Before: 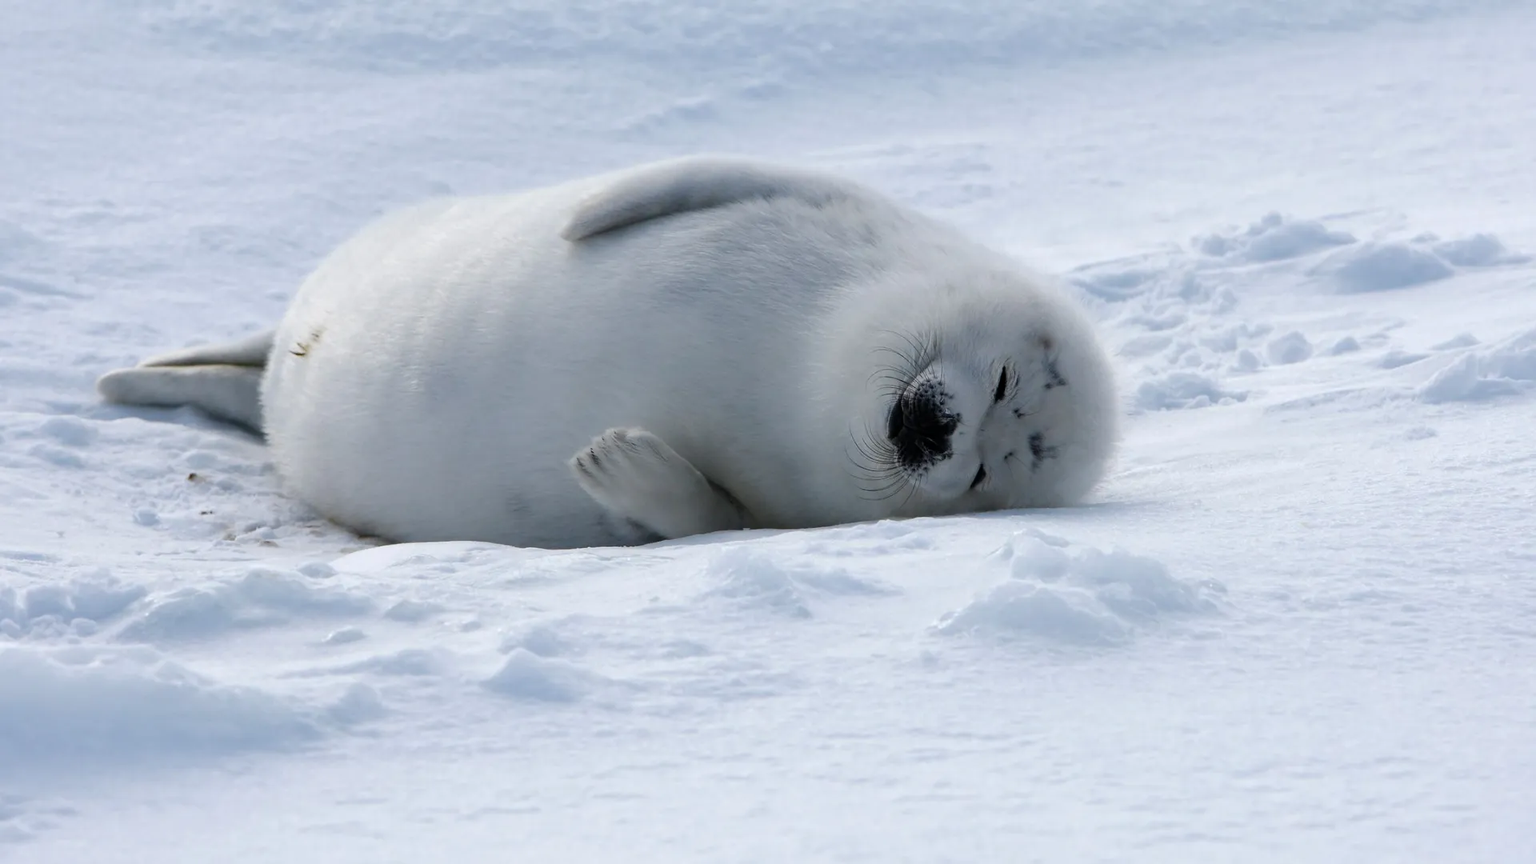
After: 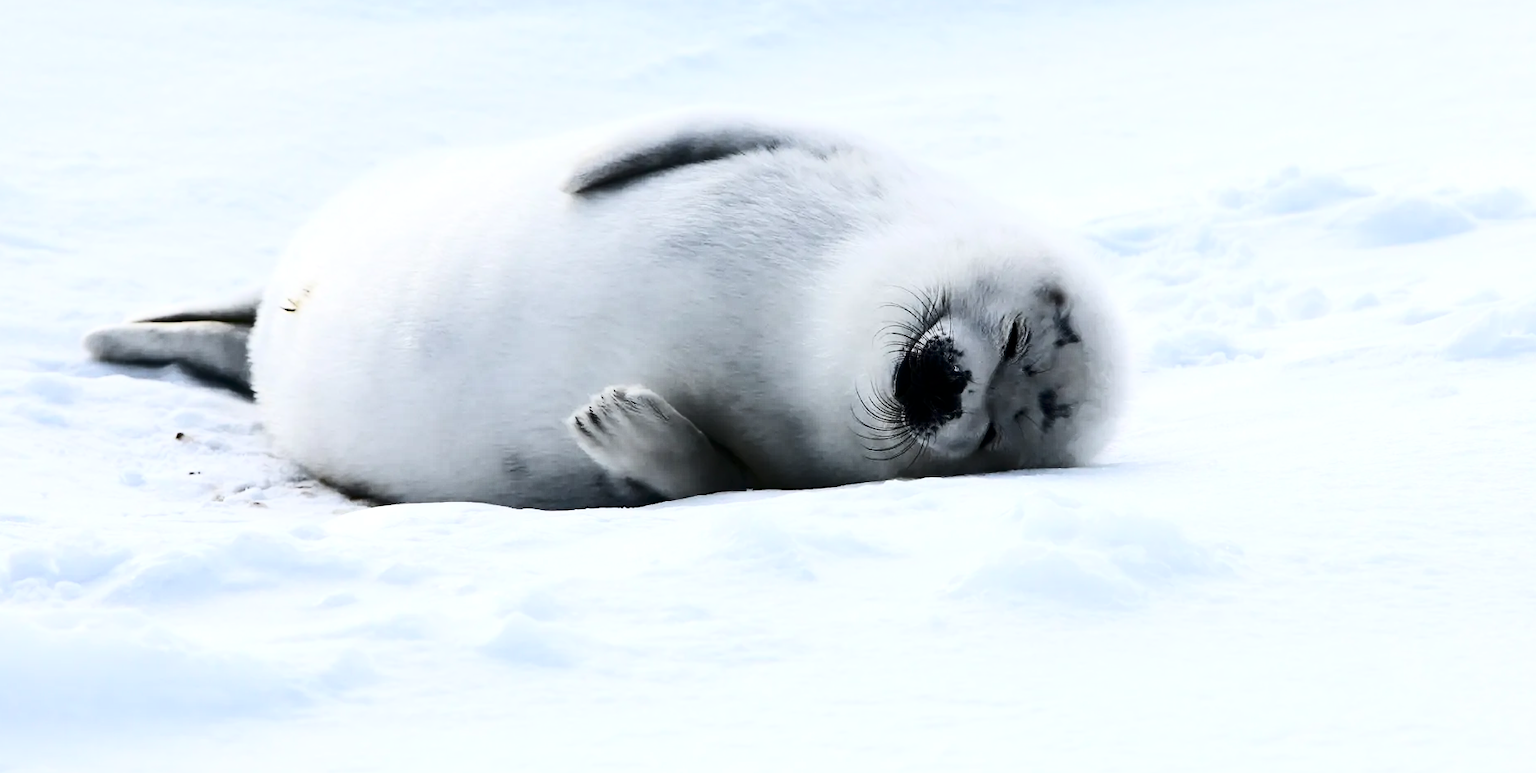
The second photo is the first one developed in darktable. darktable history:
tone equalizer: -8 EV -0.392 EV, -7 EV -0.423 EV, -6 EV -0.364 EV, -5 EV -0.251 EV, -3 EV 0.241 EV, -2 EV 0.349 EV, -1 EV 0.378 EV, +0 EV 0.419 EV, edges refinement/feathering 500, mask exposure compensation -1.57 EV, preserve details no
crop: left 1.181%, top 6.181%, right 1.553%, bottom 6.76%
contrast brightness saturation: contrast 0.502, saturation -0.086
